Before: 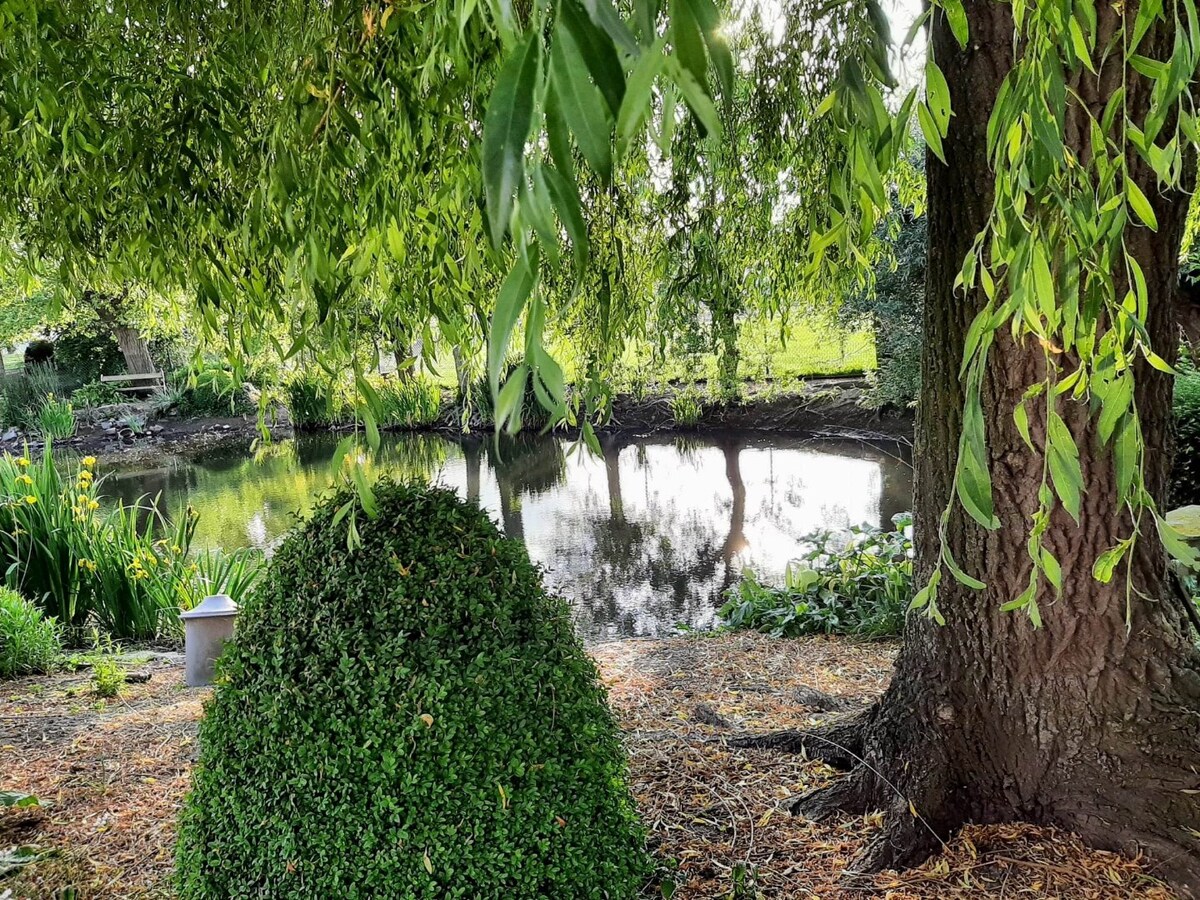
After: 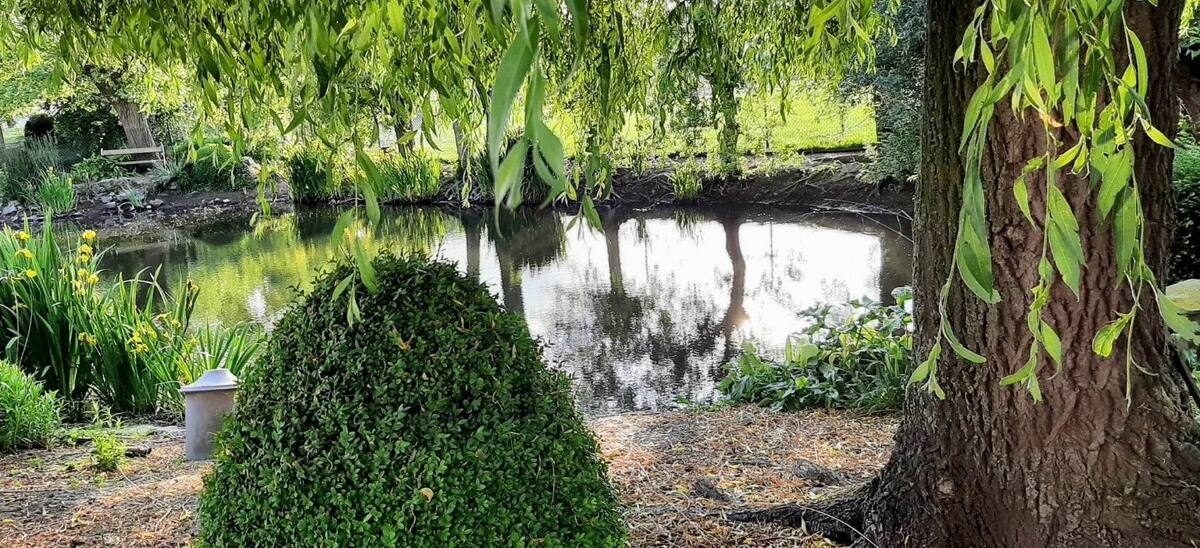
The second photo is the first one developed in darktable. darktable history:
crop and rotate: top 25.167%, bottom 13.923%
